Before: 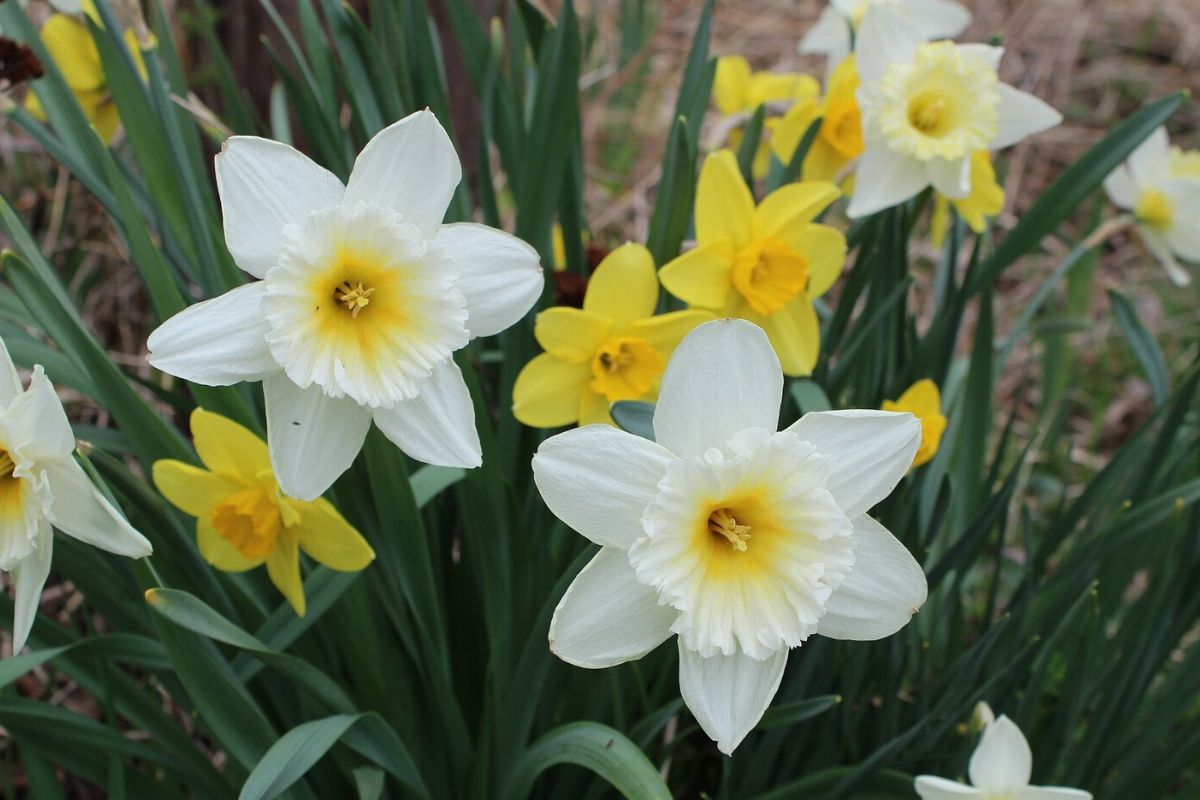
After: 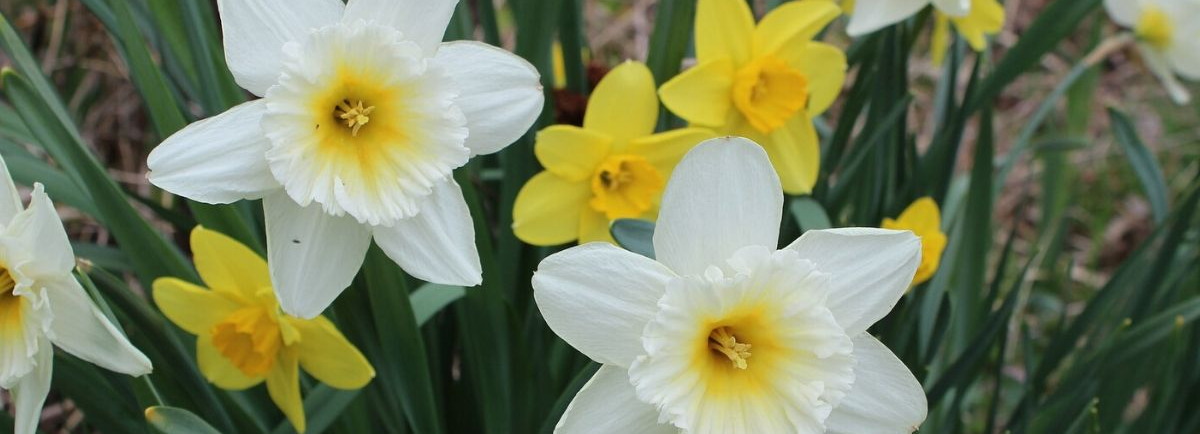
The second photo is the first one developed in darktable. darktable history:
crop and rotate: top 22.813%, bottom 22.829%
